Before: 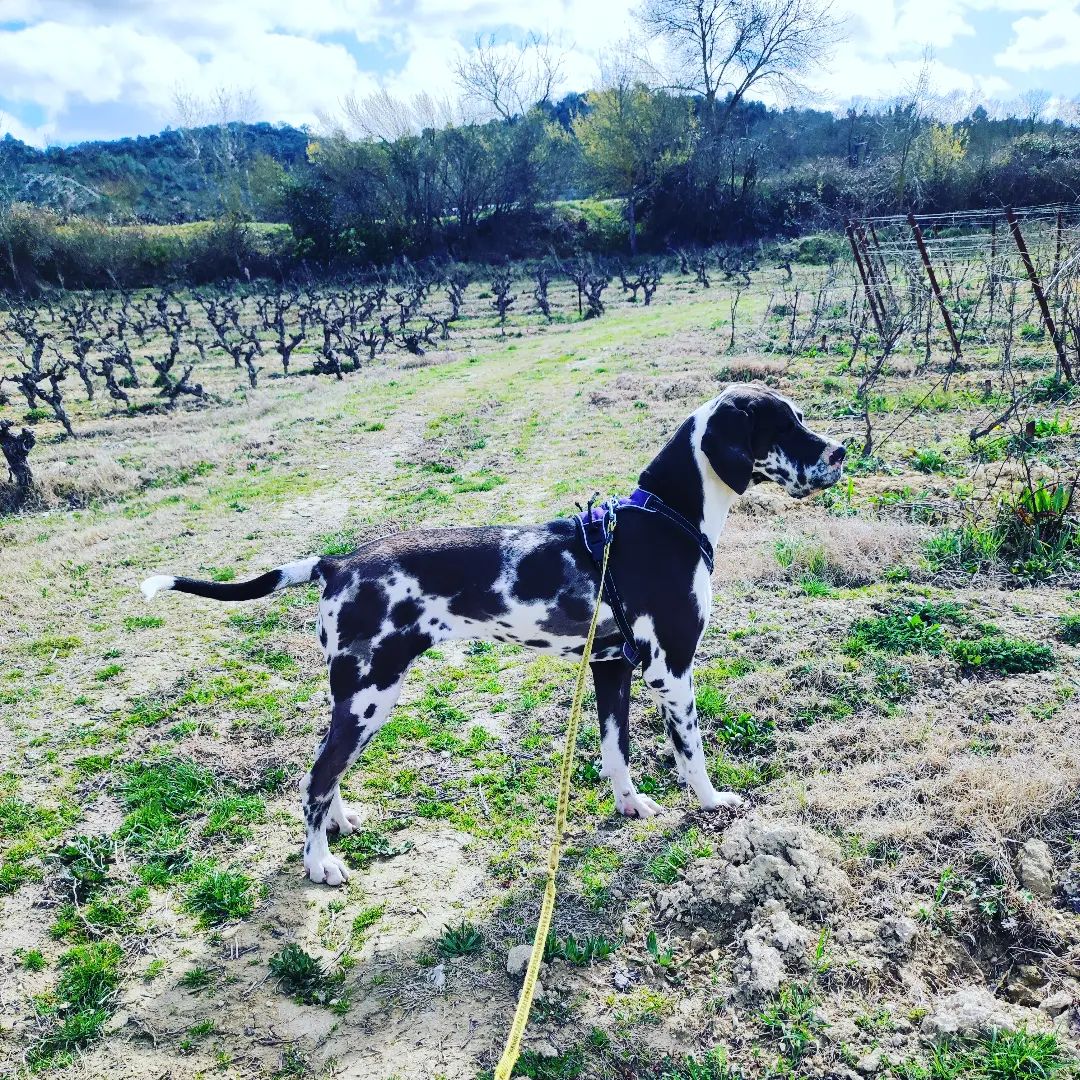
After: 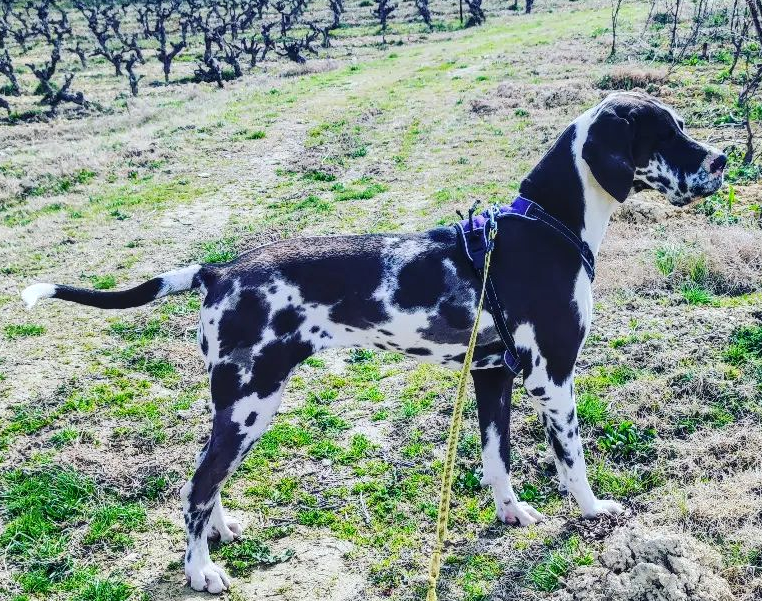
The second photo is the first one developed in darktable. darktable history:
local contrast: on, module defaults
tone equalizer: on, module defaults
crop: left 11.08%, top 27.128%, right 18.316%, bottom 17.132%
